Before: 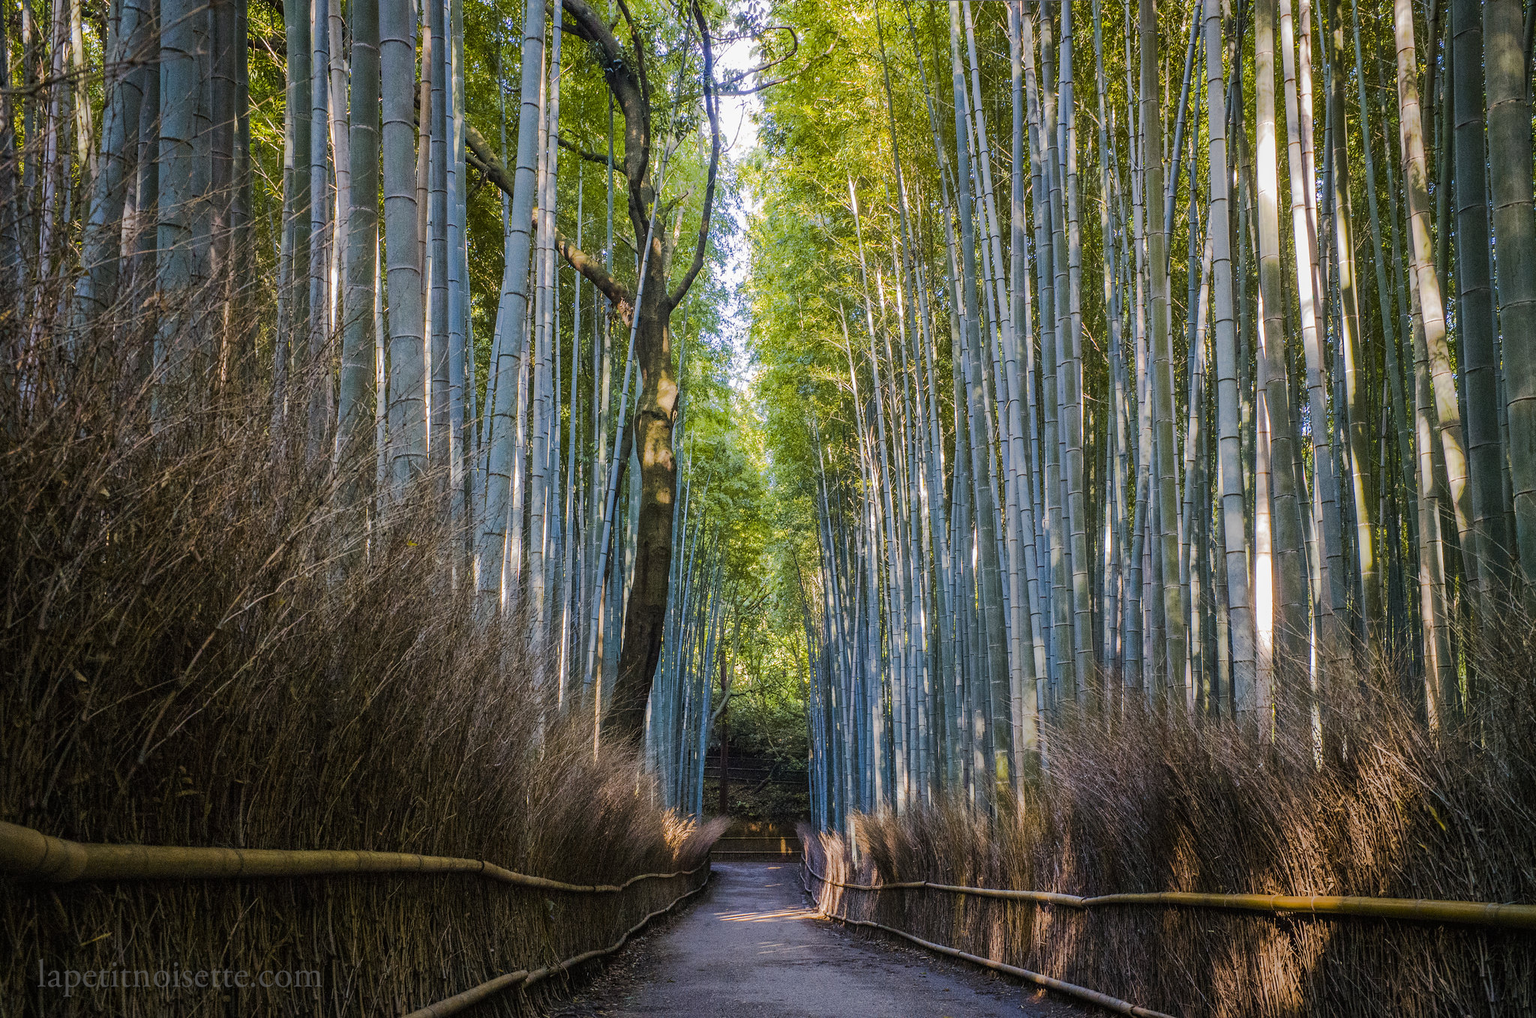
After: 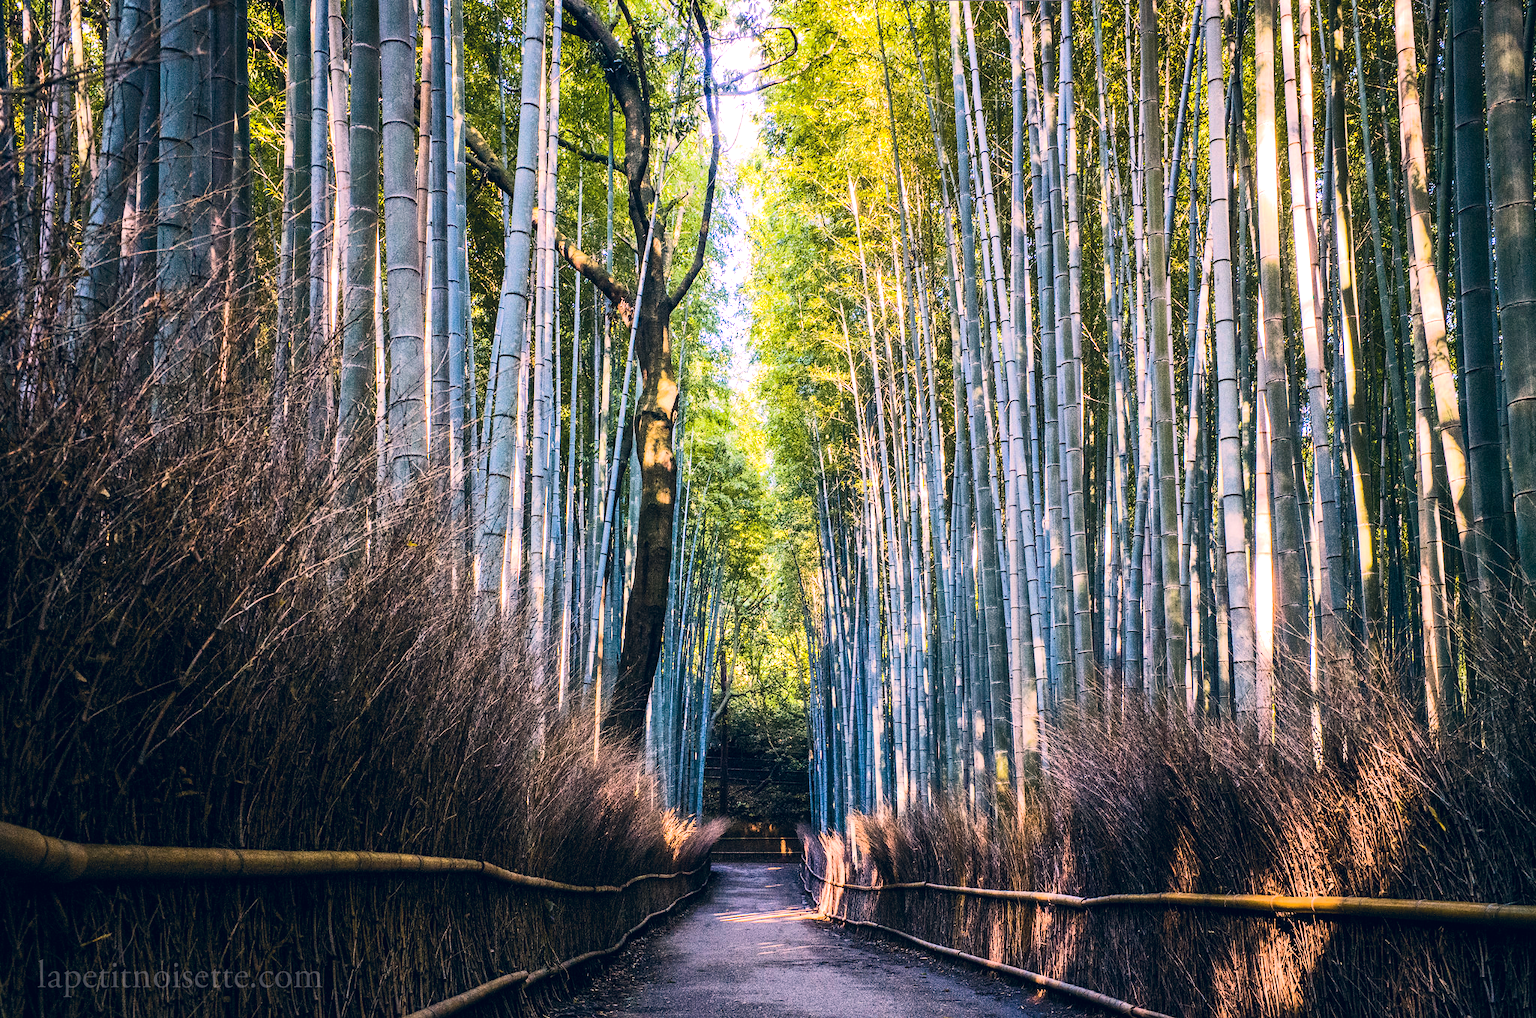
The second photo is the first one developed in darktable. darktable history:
tone equalizer: -8 EV -0.75 EV, -7 EV -0.7 EV, -6 EV -0.6 EV, -5 EV -0.4 EV, -3 EV 0.4 EV, -2 EV 0.6 EV, -1 EV 0.7 EV, +0 EV 0.75 EV, edges refinement/feathering 500, mask exposure compensation -1.57 EV, preserve details no
color correction: highlights a* 14.46, highlights b* 5.85, shadows a* -5.53, shadows b* -15.24, saturation 0.85
contrast brightness saturation: contrast 0.2, brightness 0.16, saturation 0.22
